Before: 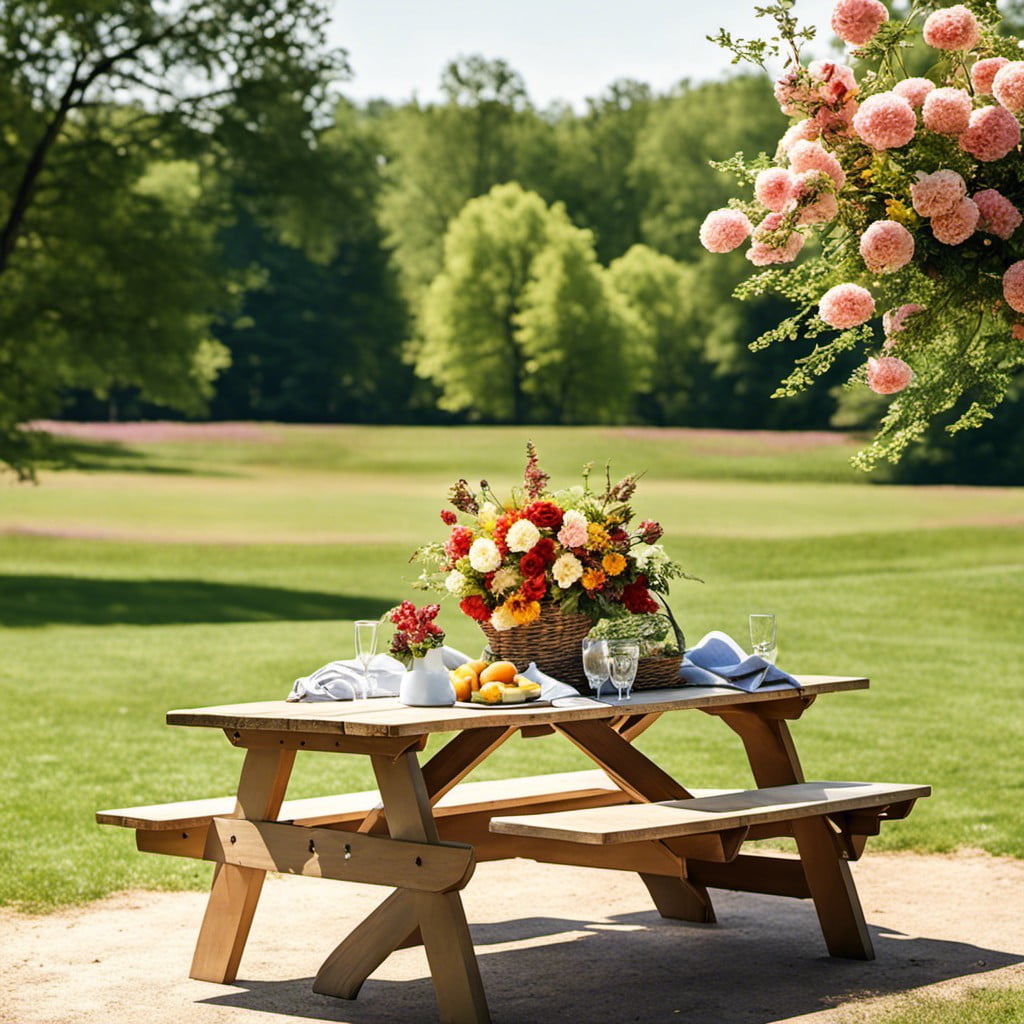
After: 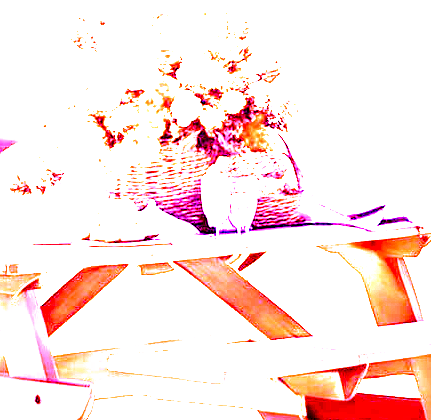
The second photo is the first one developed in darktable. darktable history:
local contrast: highlights 100%, shadows 100%, detail 131%, midtone range 0.2
exposure: exposure -0.293 EV, compensate highlight preservation false
crop: left 37.221%, top 45.169%, right 20.63%, bottom 13.777%
contrast brightness saturation: saturation -0.1
white balance: red 8, blue 8
filmic rgb: black relative exposure -8.2 EV, white relative exposure 2.2 EV, threshold 3 EV, hardness 7.11, latitude 85.74%, contrast 1.696, highlights saturation mix -4%, shadows ↔ highlights balance -2.69%, preserve chrominance no, color science v5 (2021), contrast in shadows safe, contrast in highlights safe, enable highlight reconstruction true
